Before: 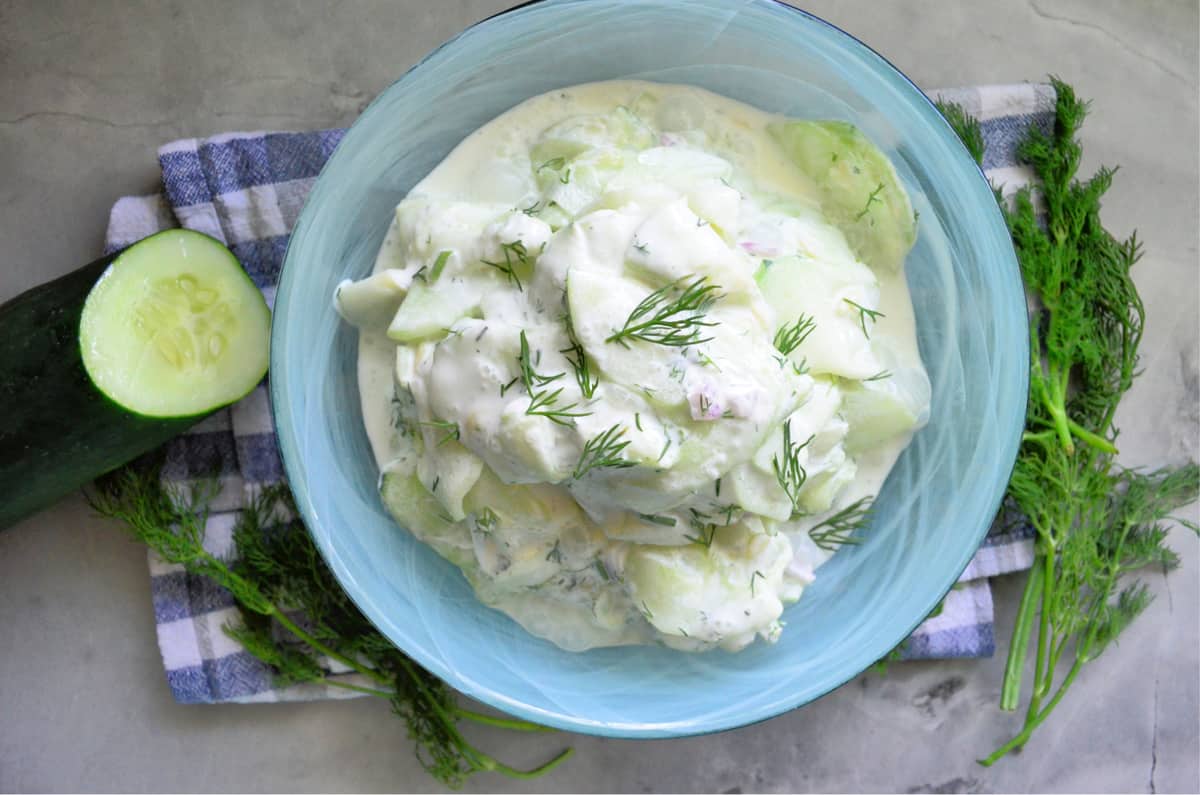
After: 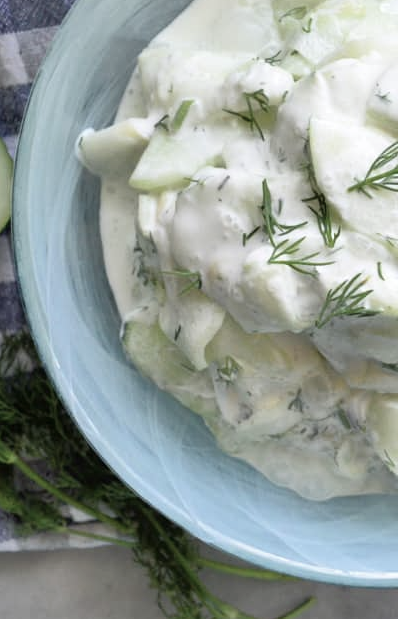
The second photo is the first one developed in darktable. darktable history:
crop and rotate: left 21.544%, top 19.077%, right 45.25%, bottom 3.004%
contrast equalizer: octaves 7, y [[0.5 ×6], [0.5 ×6], [0.5, 0.5, 0.501, 0.545, 0.707, 0.863], [0 ×6], [0 ×6]]
contrast brightness saturation: contrast 0.097, saturation -0.369
